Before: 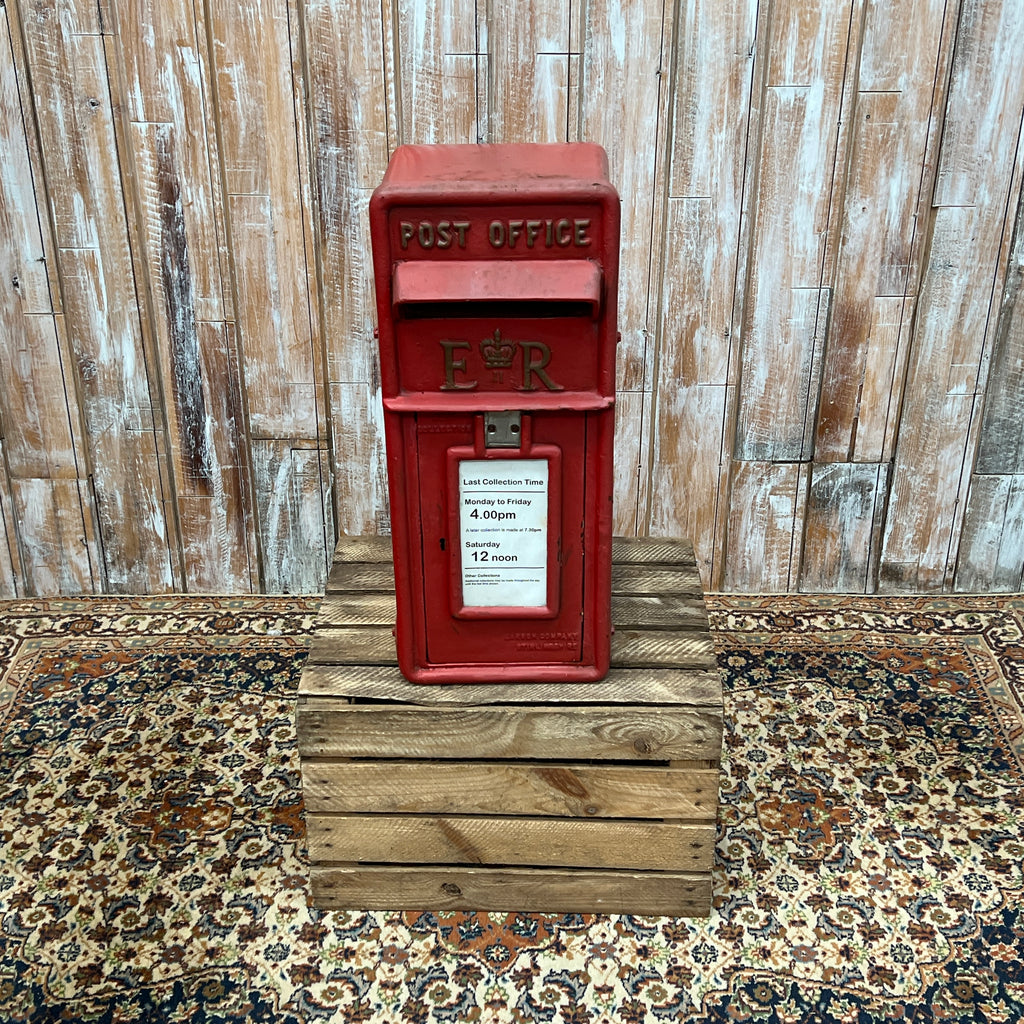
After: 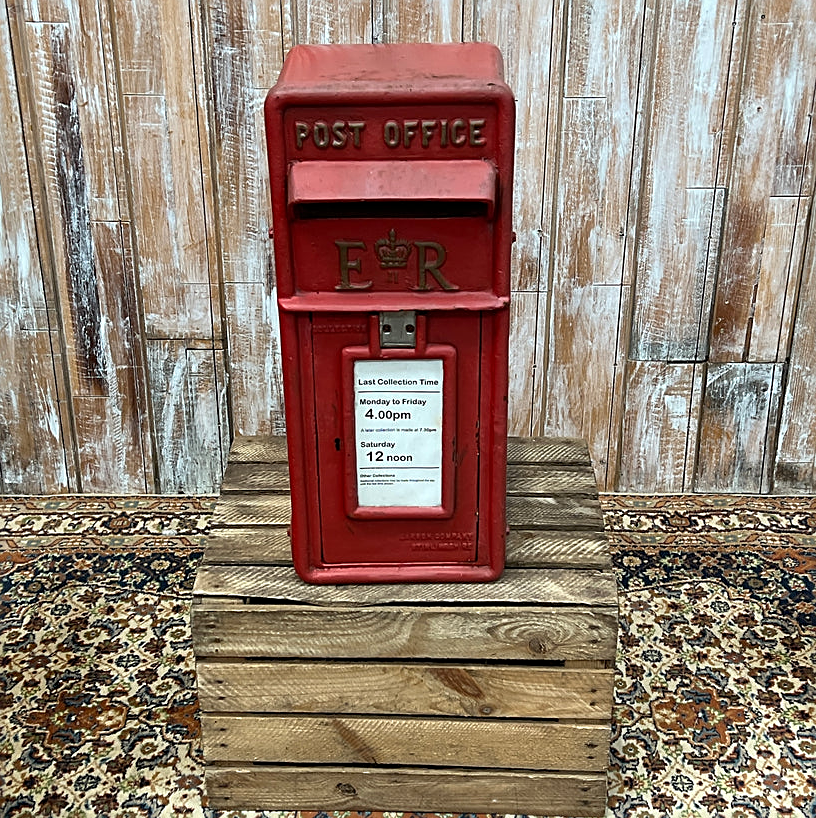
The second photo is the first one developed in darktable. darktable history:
crop and rotate: left 10.292%, top 9.853%, right 9.995%, bottom 10.25%
tone equalizer: on, module defaults
sharpen: on, module defaults
